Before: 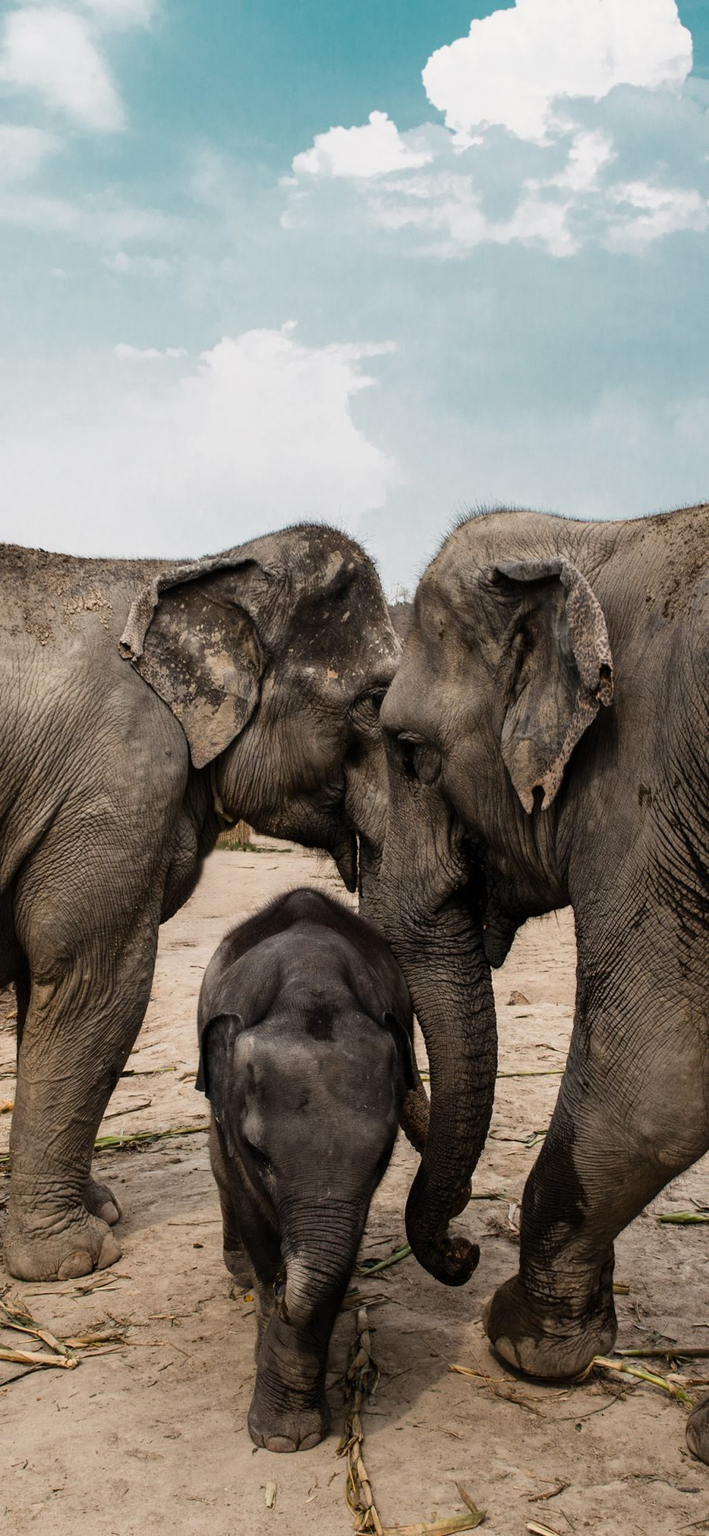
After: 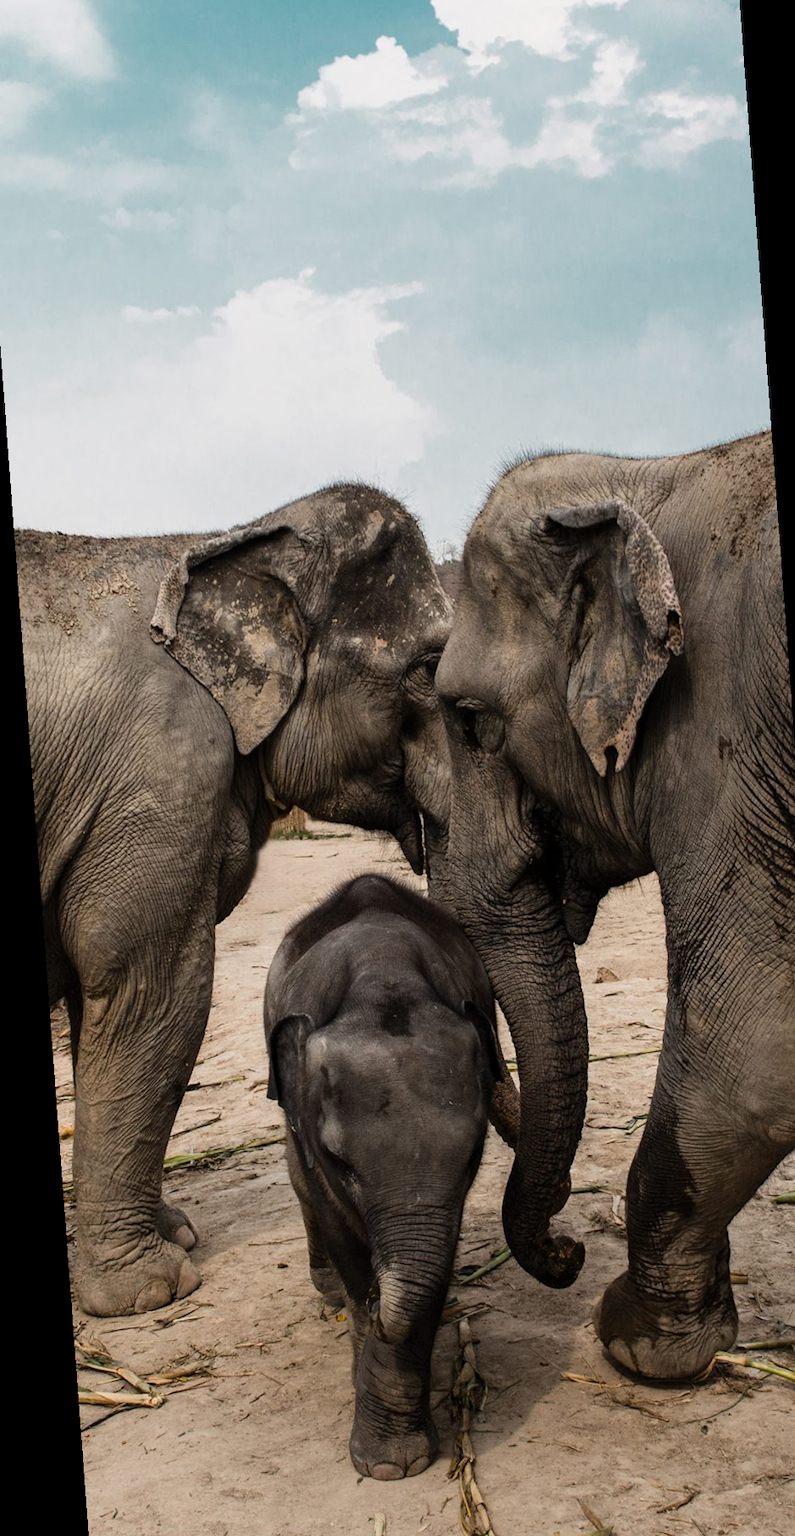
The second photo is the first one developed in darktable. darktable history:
rotate and perspective: rotation -4.25°, automatic cropping off
crop: left 3.305%, top 6.436%, right 6.389%, bottom 3.258%
